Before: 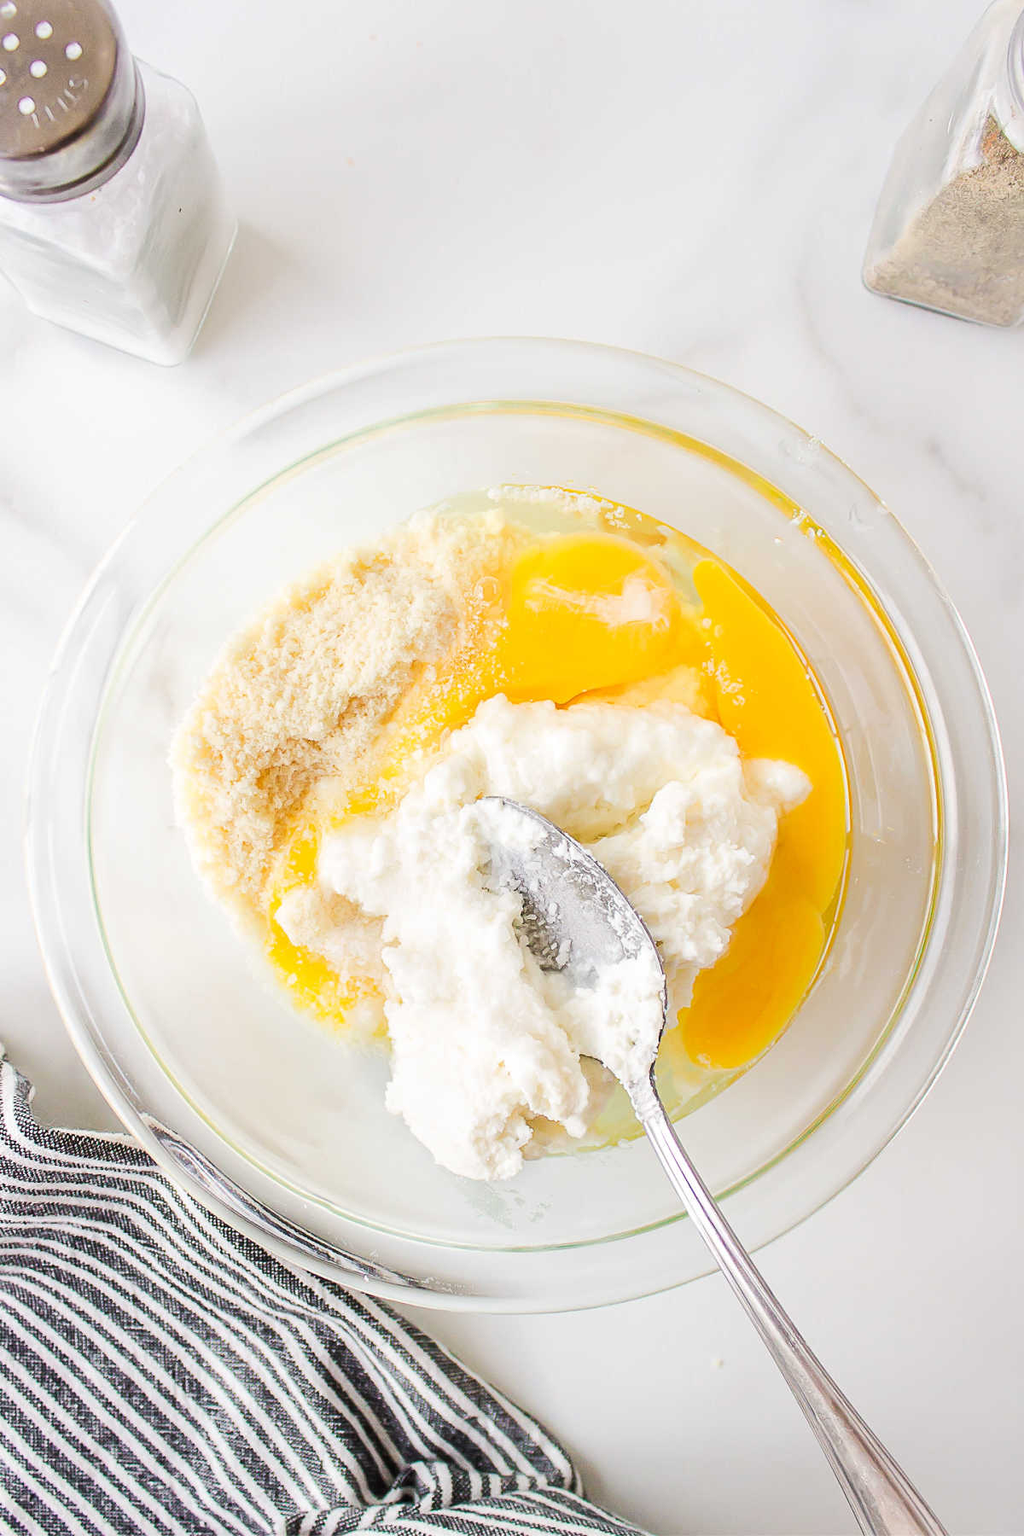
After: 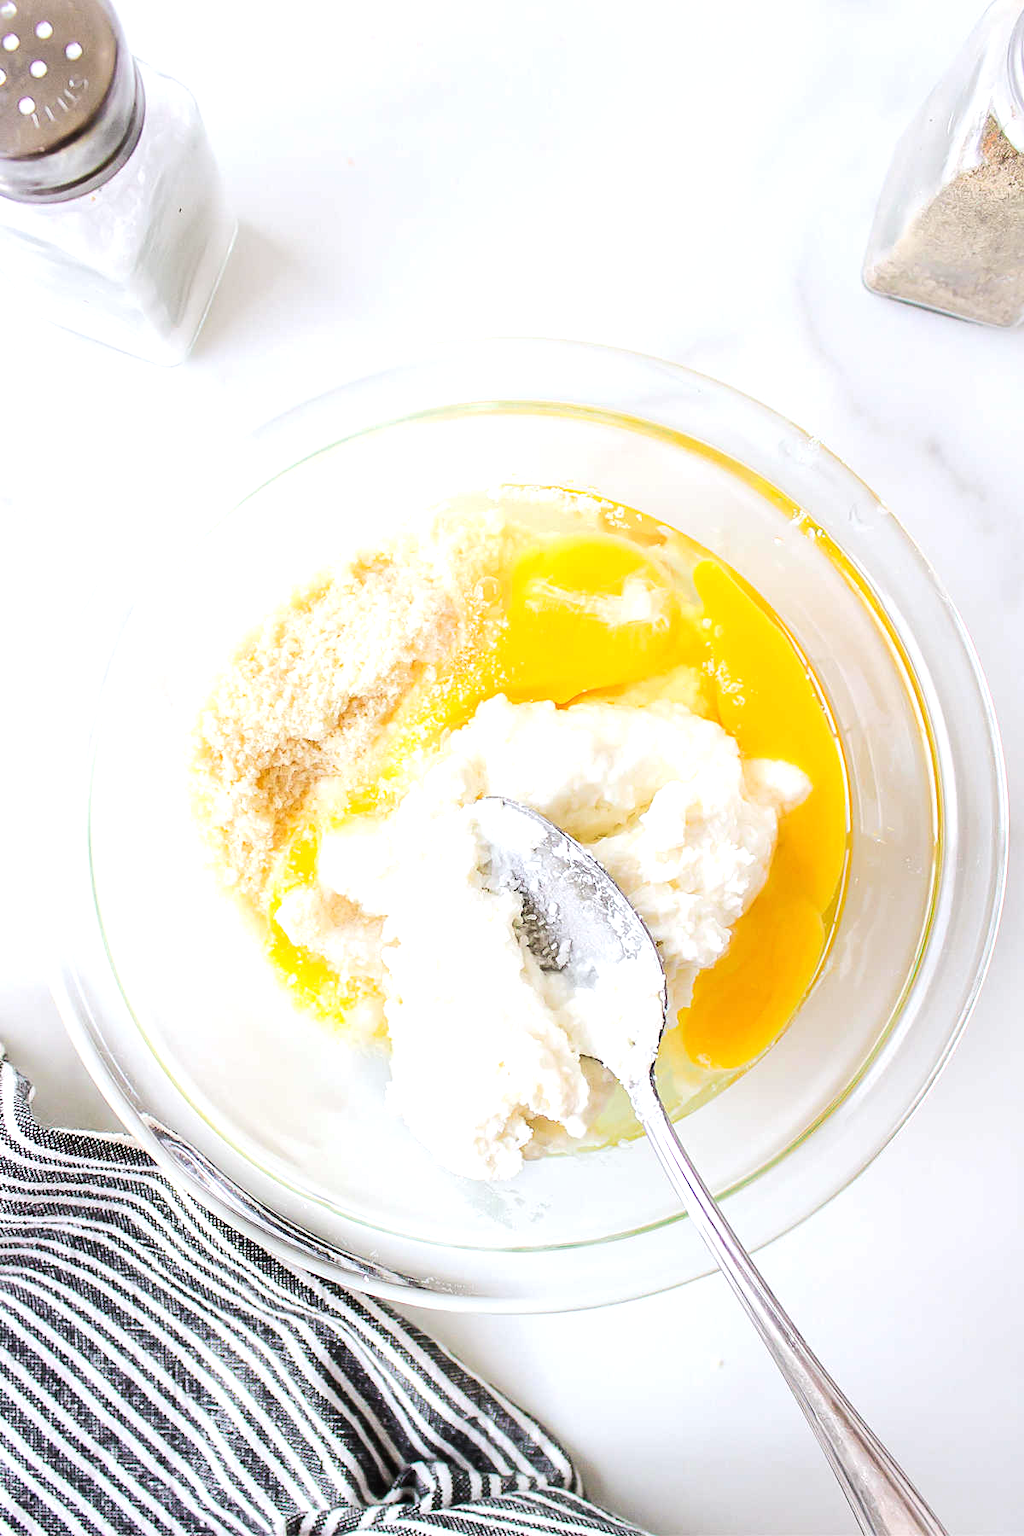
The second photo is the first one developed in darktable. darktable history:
white balance: red 0.983, blue 1.036
tone equalizer: -8 EV -0.417 EV, -7 EV -0.389 EV, -6 EV -0.333 EV, -5 EV -0.222 EV, -3 EV 0.222 EV, -2 EV 0.333 EV, -1 EV 0.389 EV, +0 EV 0.417 EV, edges refinement/feathering 500, mask exposure compensation -1.57 EV, preserve details no
